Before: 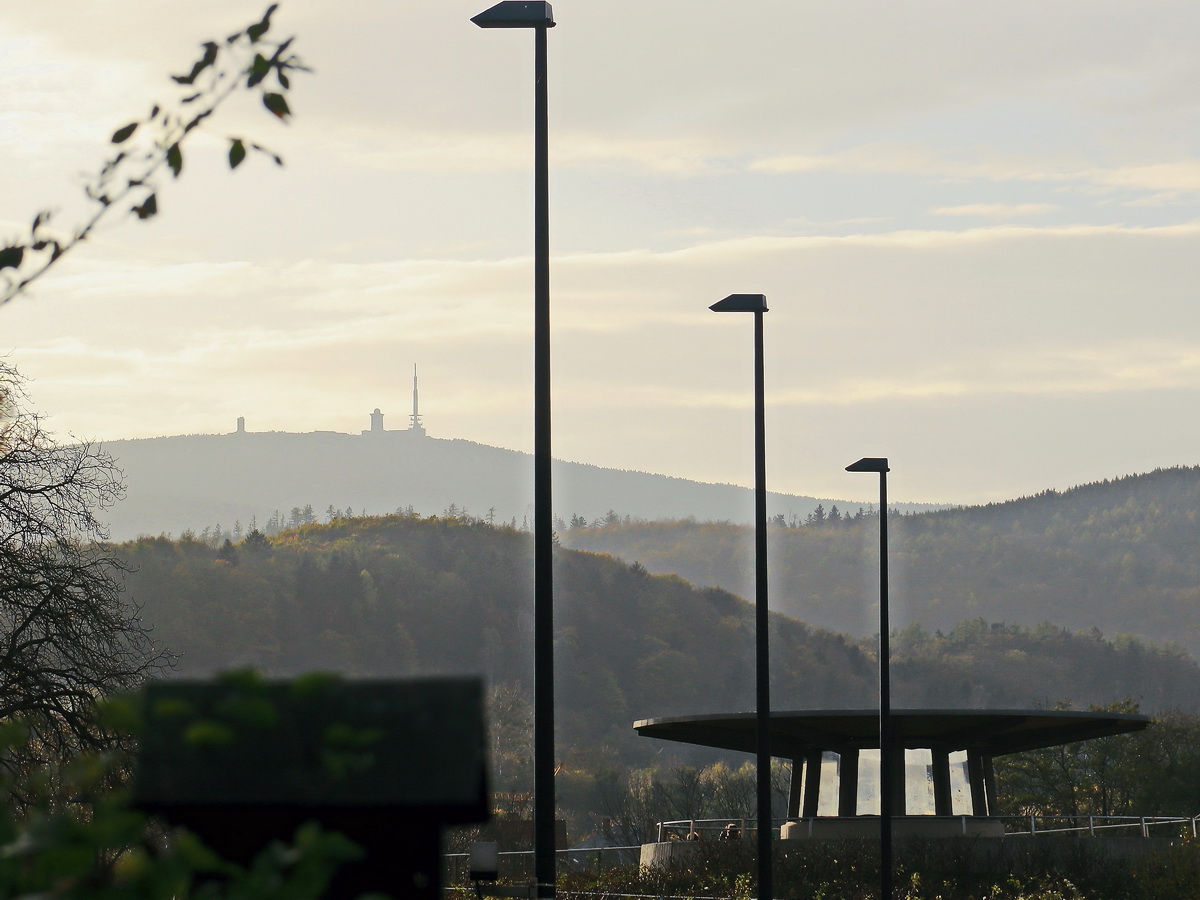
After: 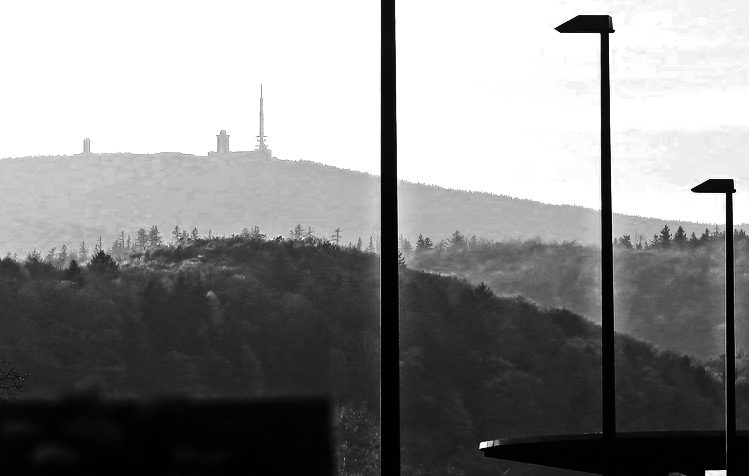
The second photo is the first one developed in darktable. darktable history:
crop: left 12.888%, top 31.076%, right 24.694%, bottom 15.97%
contrast brightness saturation: contrast 0.241, brightness -0.24, saturation 0.14
color zones: curves: ch0 [(0, 0.554) (0.146, 0.662) (0.293, 0.86) (0.503, 0.774) (0.637, 0.106) (0.74, 0.072) (0.866, 0.488) (0.998, 0.569)]; ch1 [(0, 0) (0.143, 0) (0.286, 0) (0.429, 0) (0.571, 0) (0.714, 0) (0.857, 0)]
